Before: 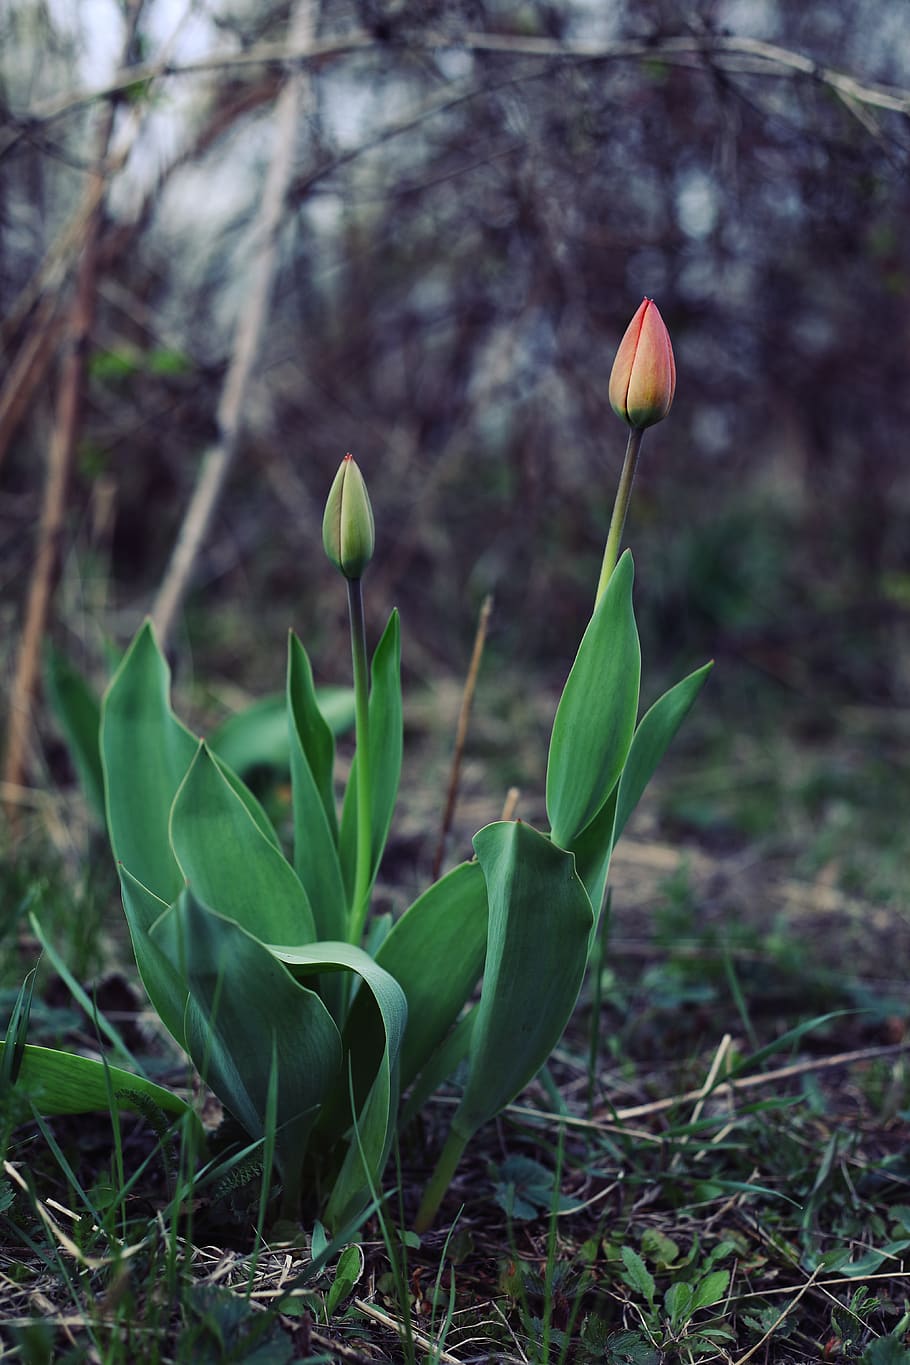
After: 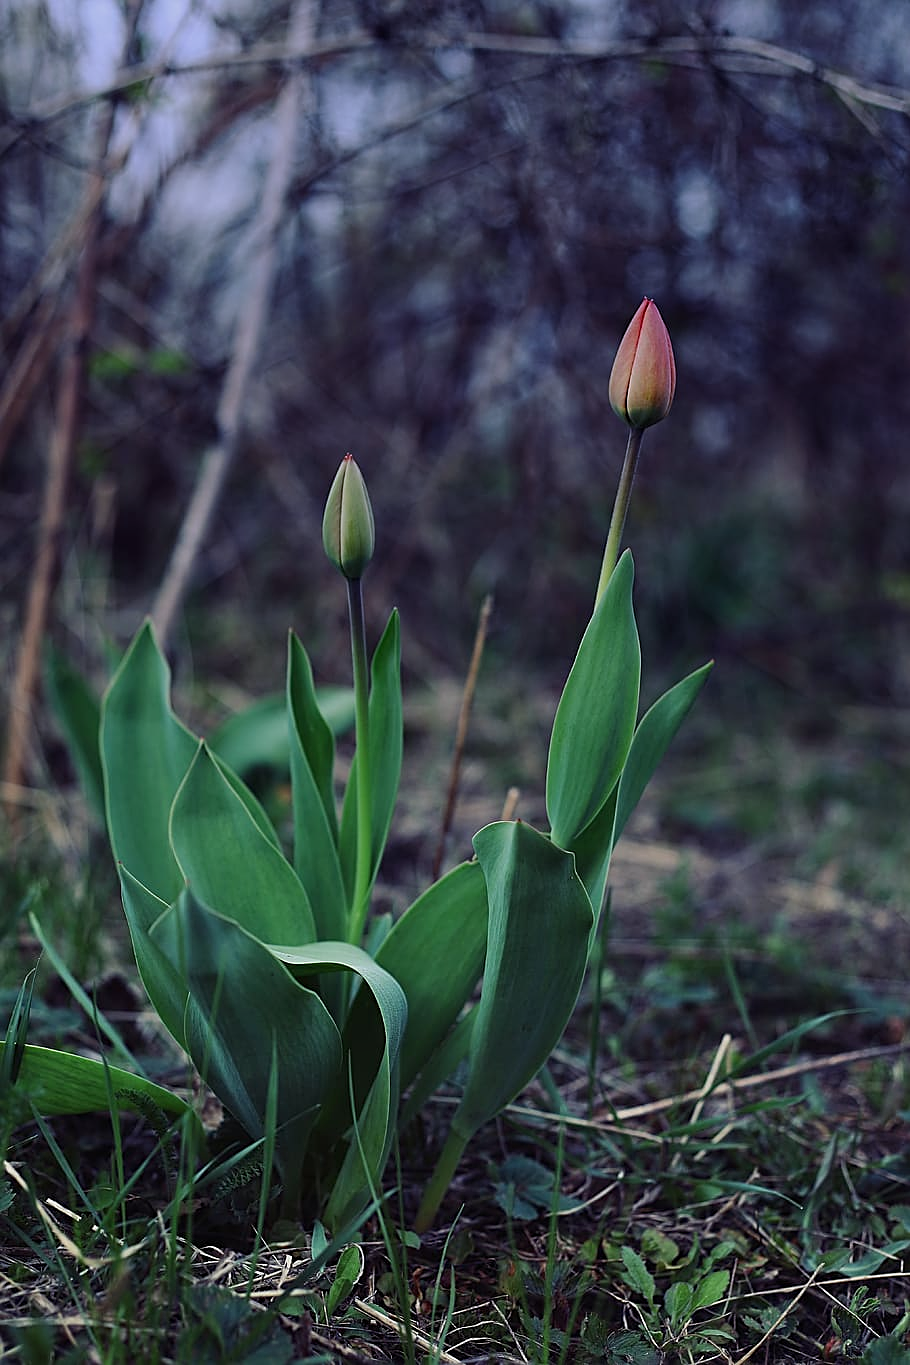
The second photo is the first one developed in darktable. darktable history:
sharpen: on, module defaults
graduated density: hue 238.83°, saturation 50%
tone equalizer: on, module defaults
